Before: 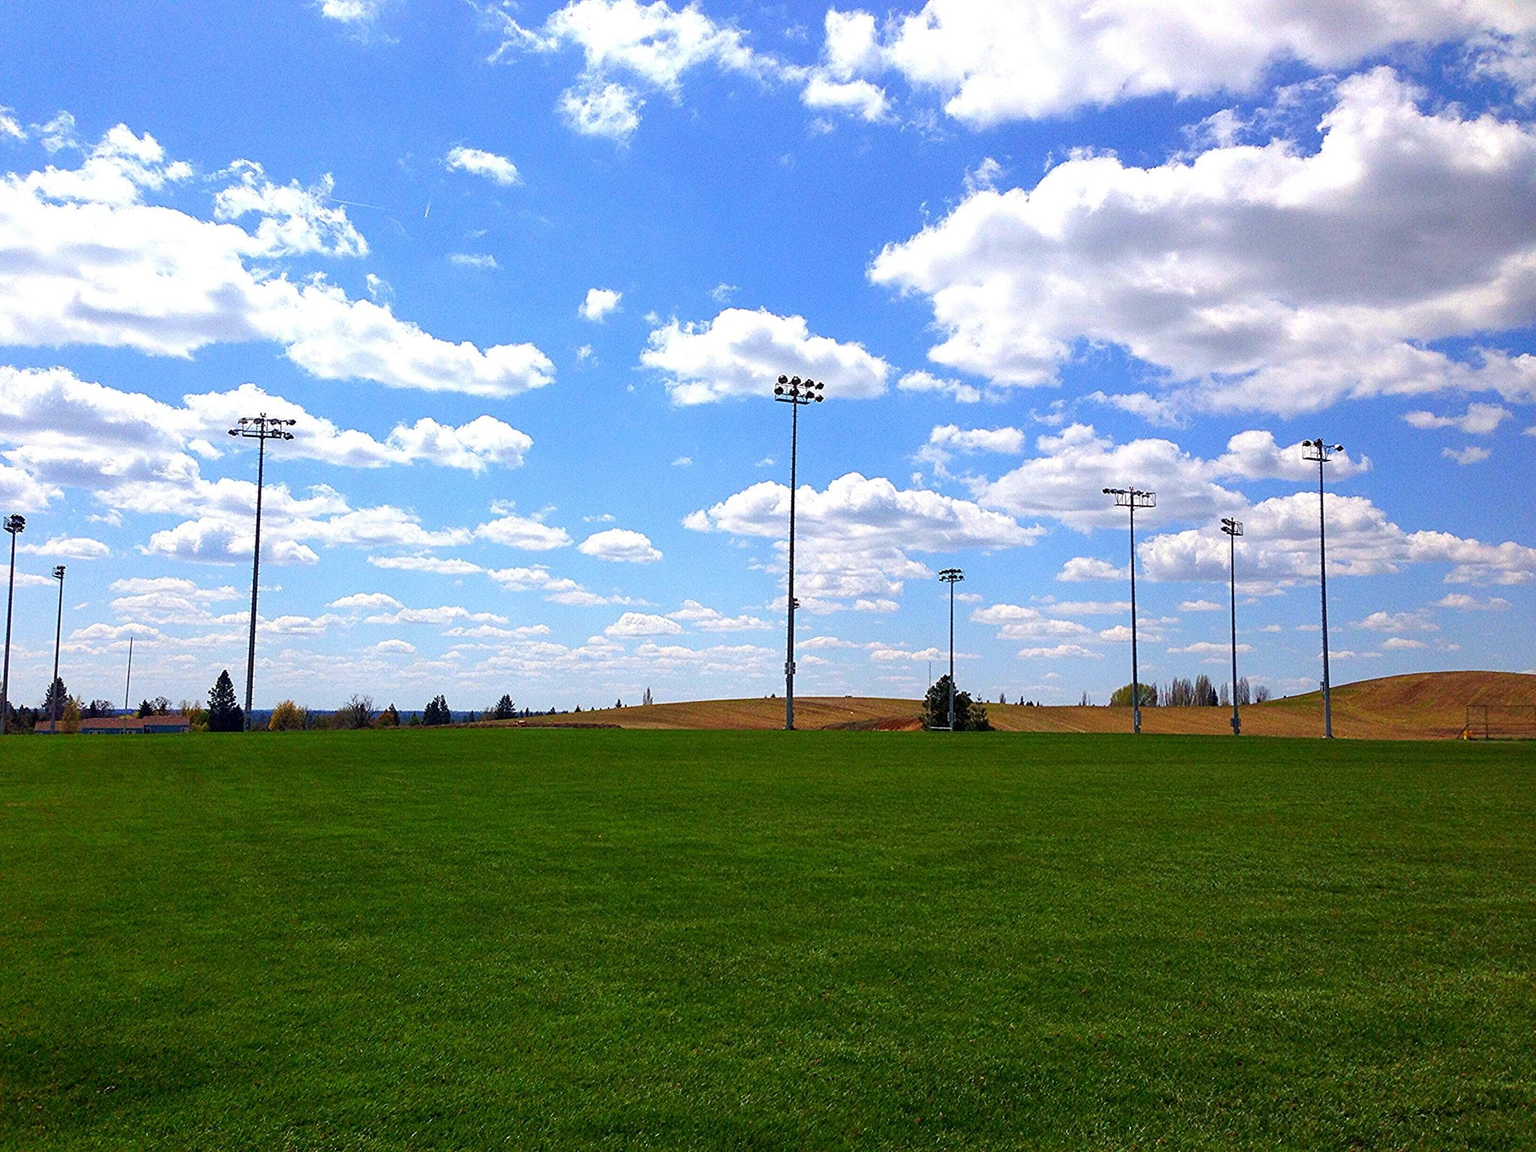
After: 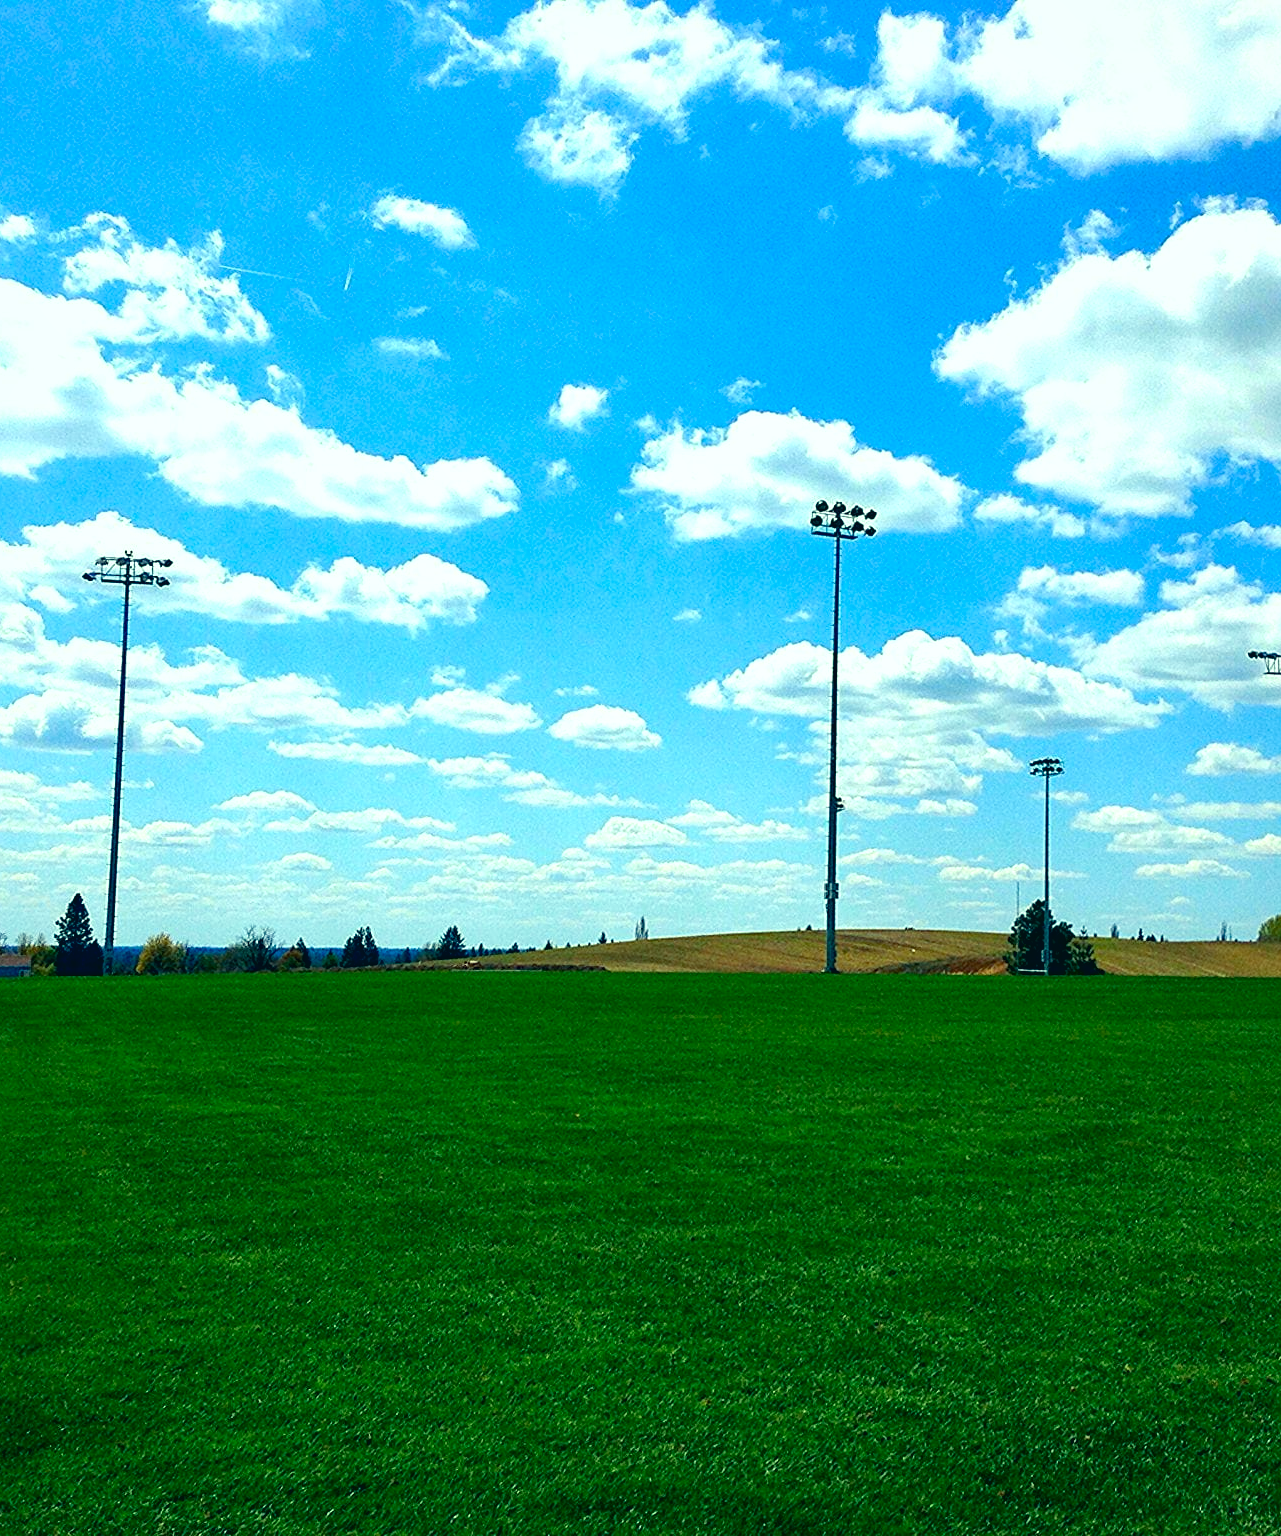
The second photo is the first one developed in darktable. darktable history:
exposure: black level correction 0.005, exposure 0.273 EV, compensate highlight preservation false
color correction: highlights a* -20.03, highlights b* 9.8, shadows a* -20.12, shadows b* -11.26
crop: left 10.856%, right 26.569%
local contrast: mode bilateral grid, contrast 20, coarseness 51, detail 119%, midtone range 0.2
